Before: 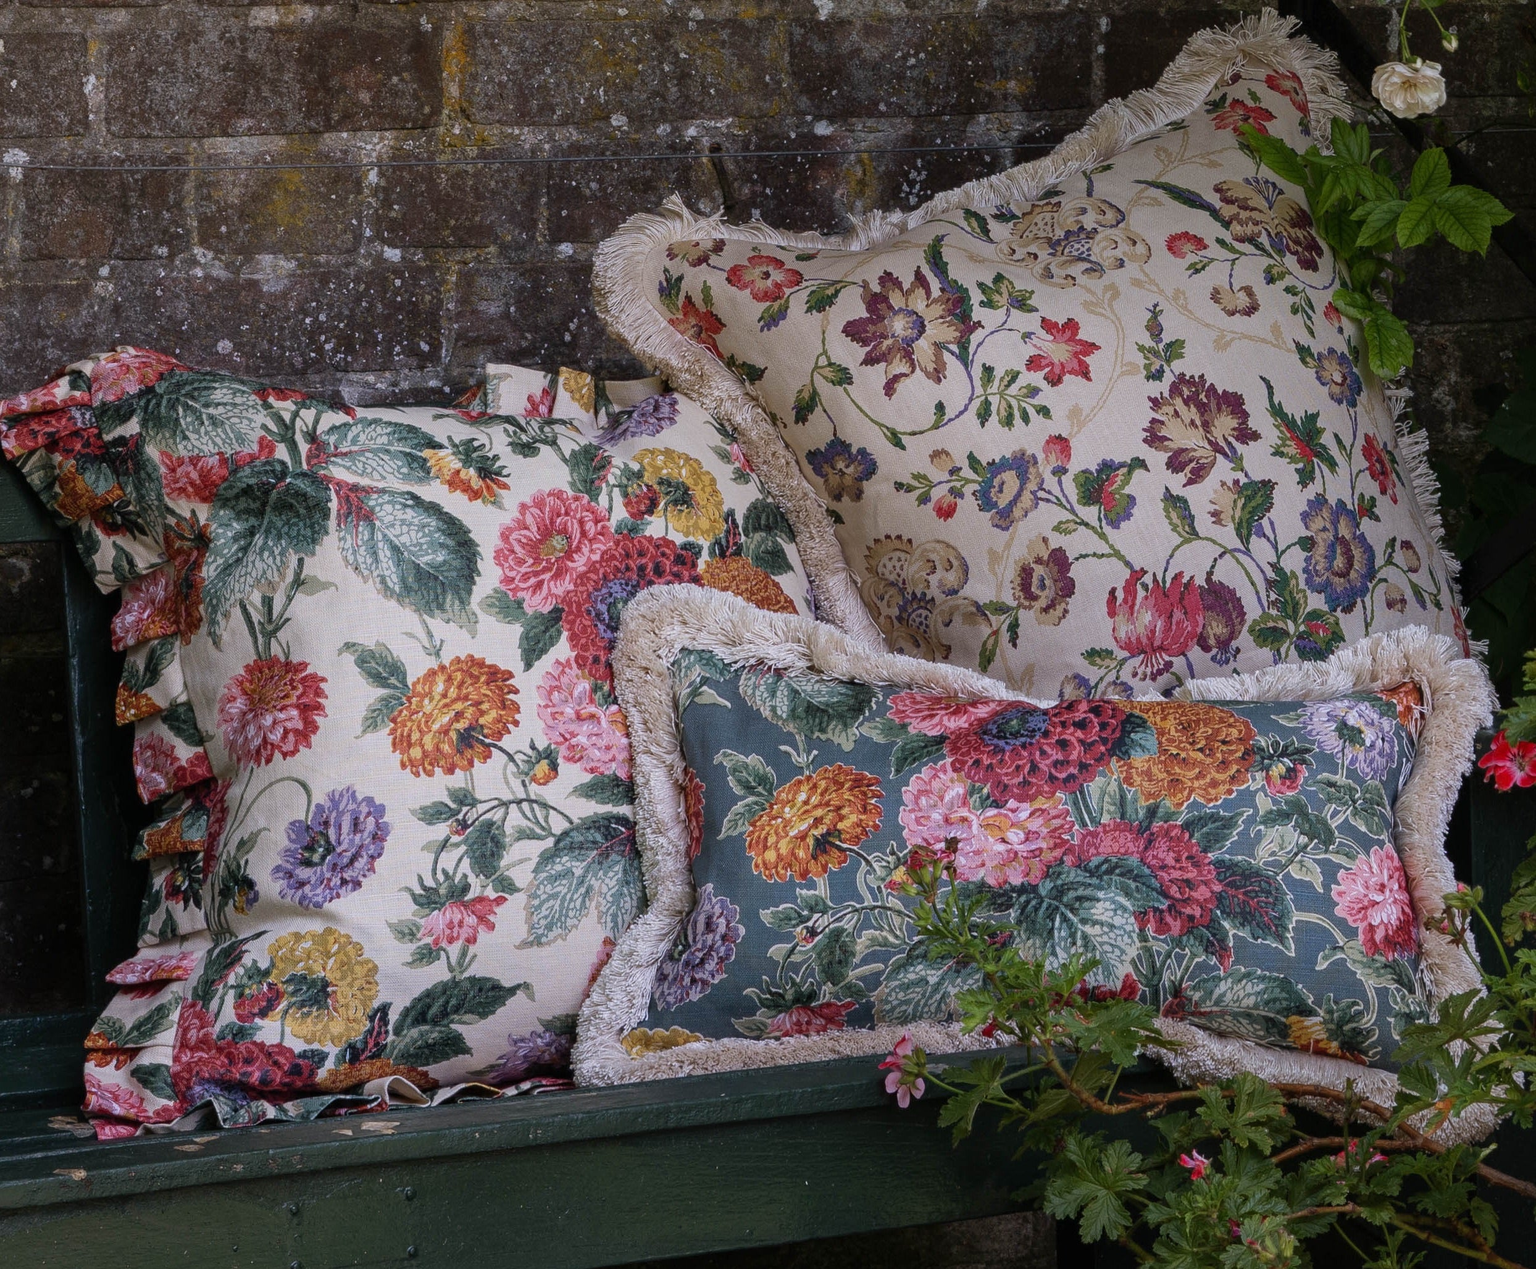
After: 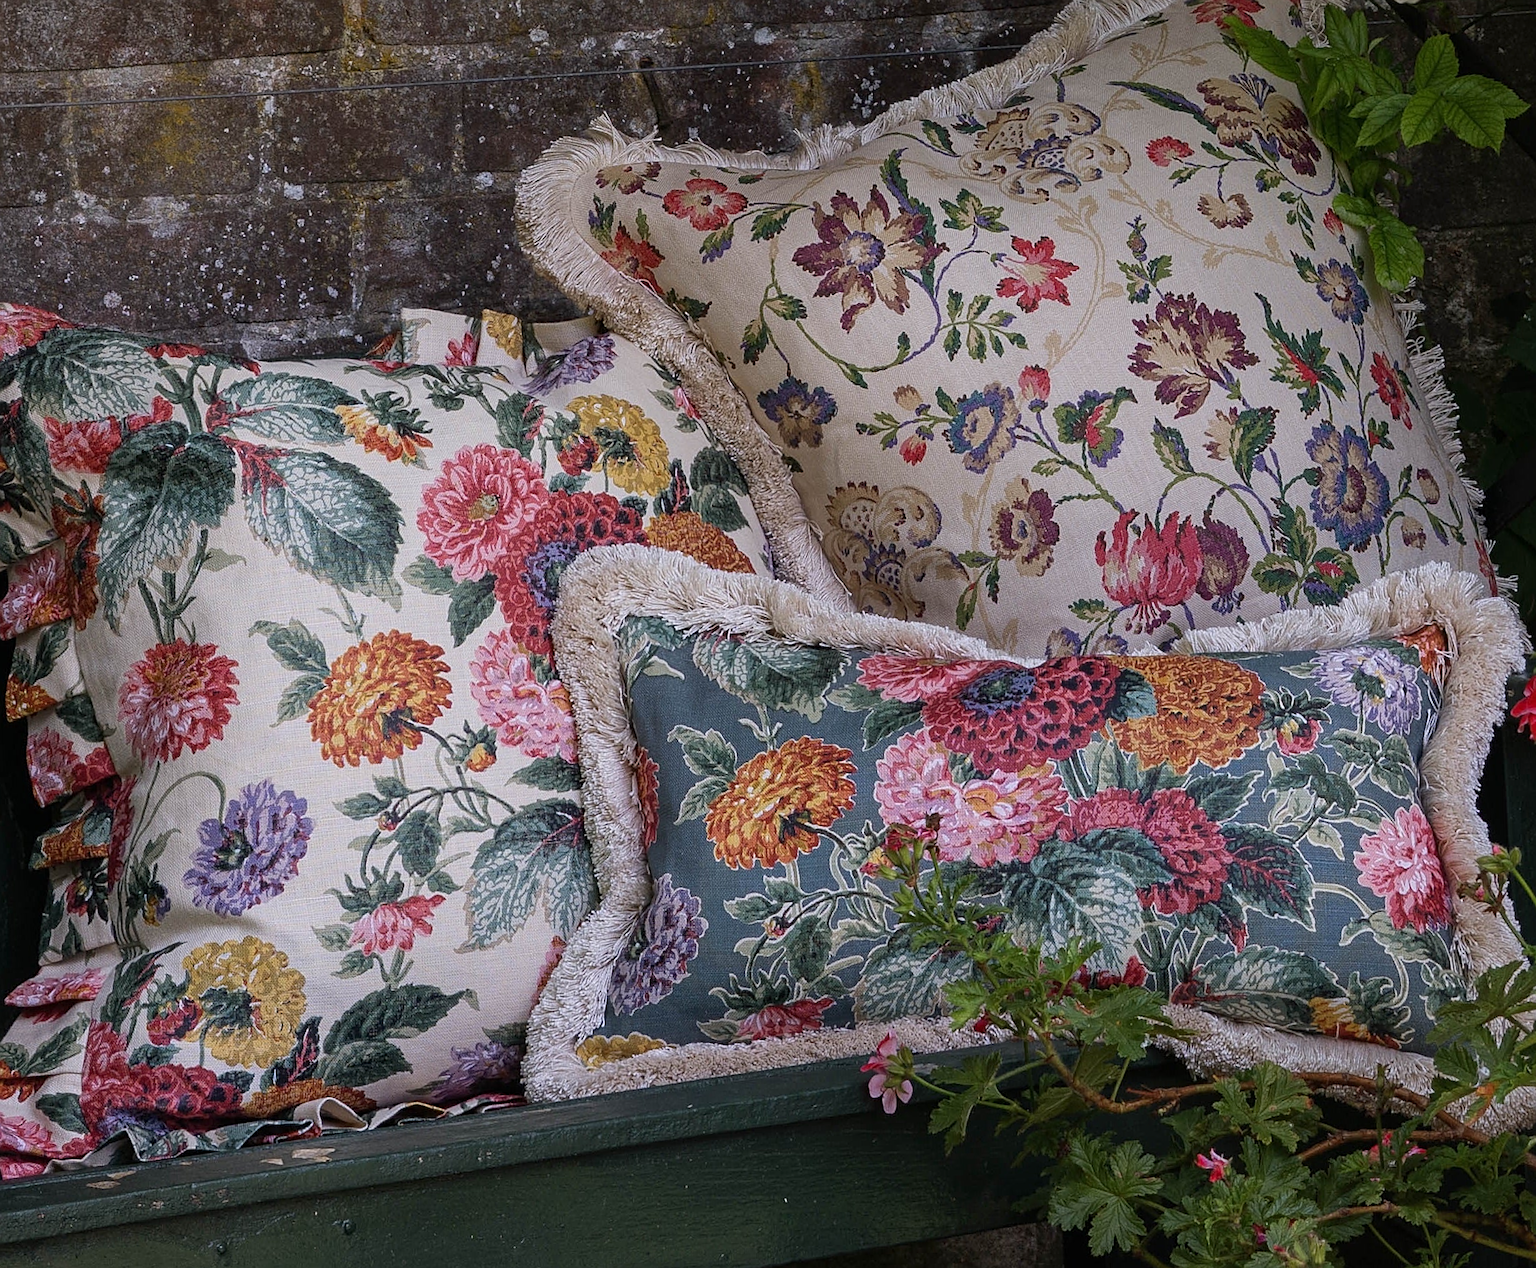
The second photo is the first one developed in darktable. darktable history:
crop and rotate: angle 1.96°, left 5.673%, top 5.673%
sharpen: on, module defaults
